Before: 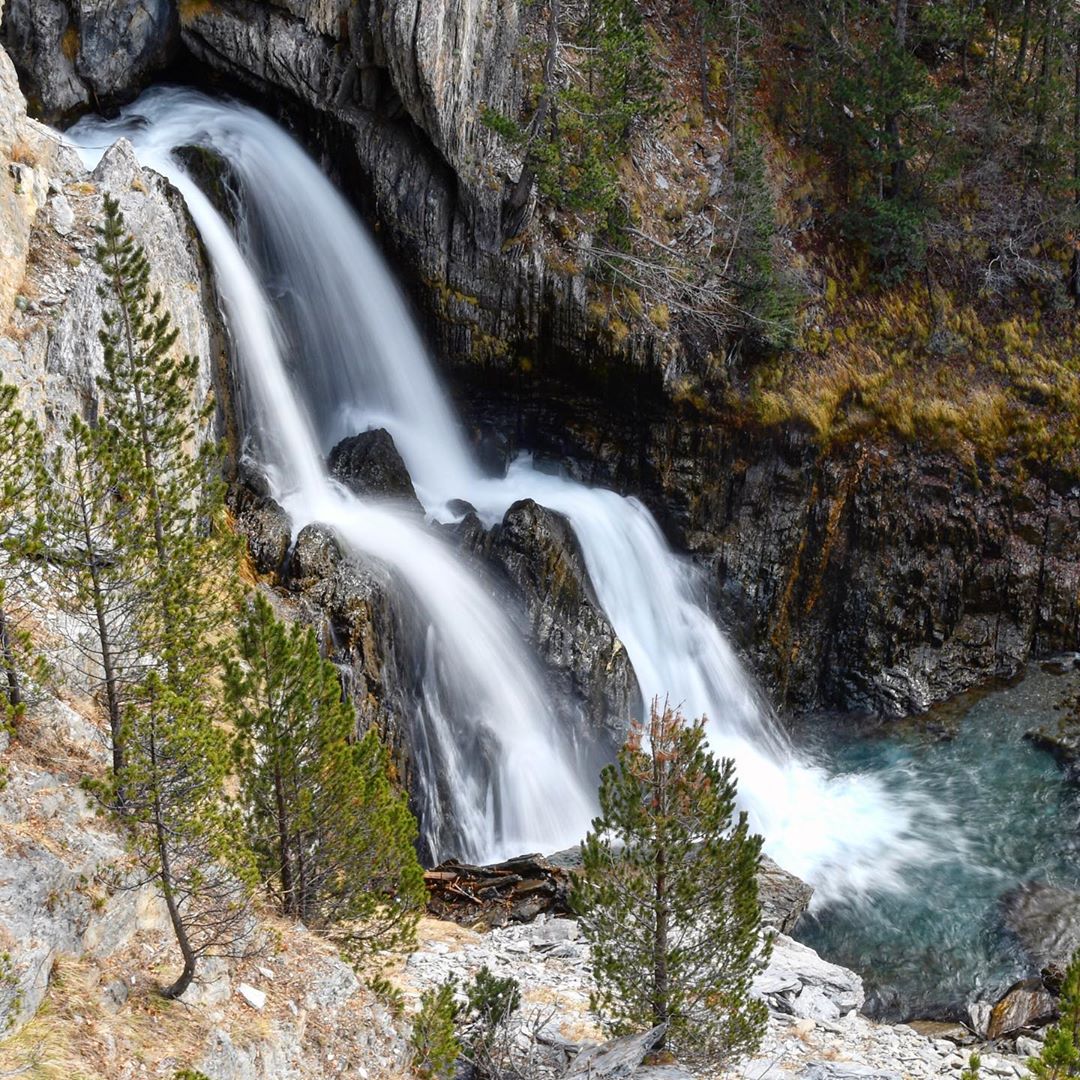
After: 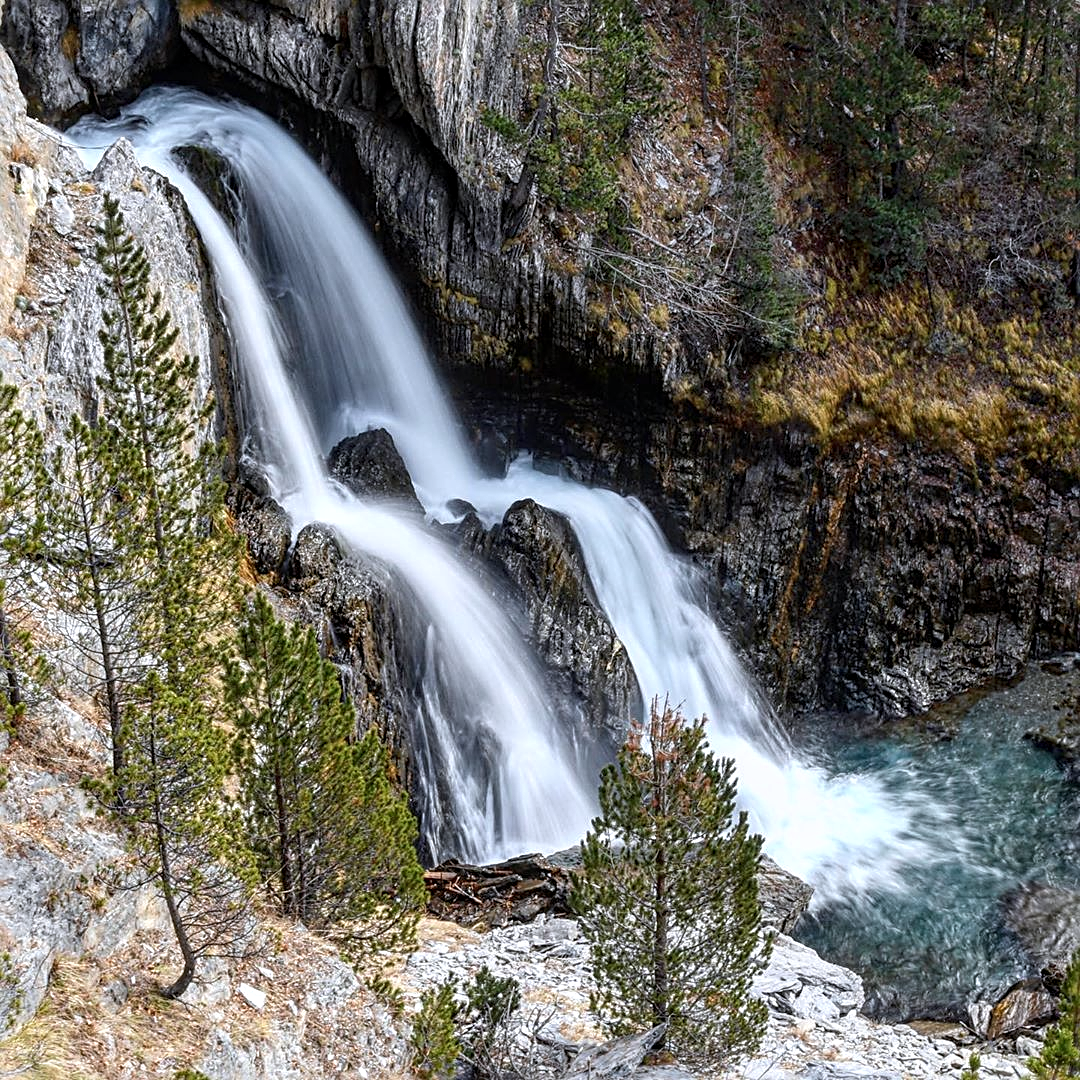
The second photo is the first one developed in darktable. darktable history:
sharpen: radius 2.73
color correction: highlights a* -0.158, highlights b* -5.72, shadows a* -0.142, shadows b* -0.132
local contrast: detail 130%
